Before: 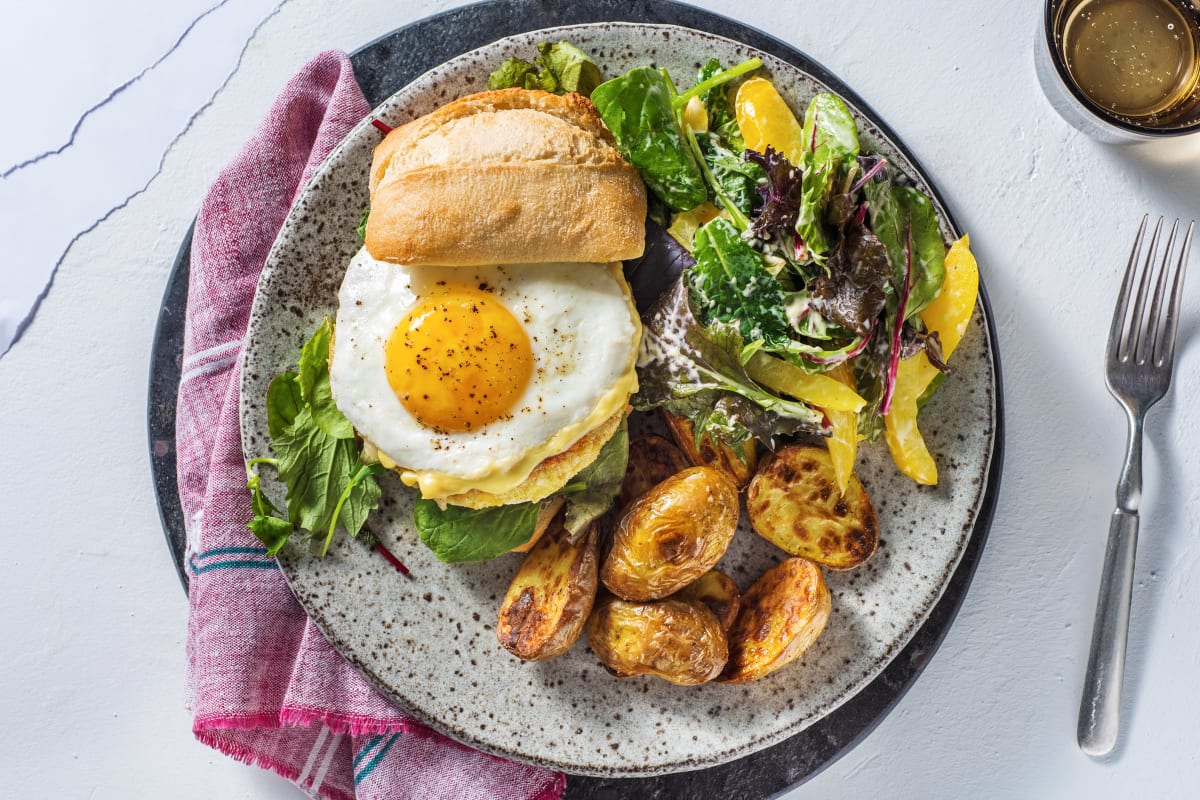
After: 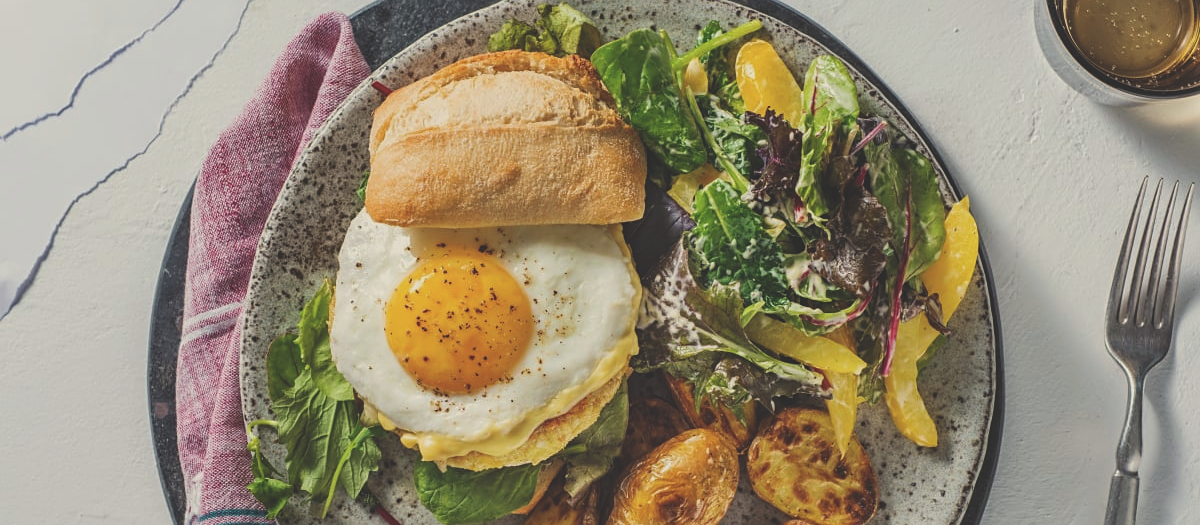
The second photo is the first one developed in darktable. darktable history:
white balance: red 1.029, blue 0.92
sharpen: amount 0.2
exposure: black level correction -0.036, exposure -0.497 EV, compensate highlight preservation false
crop and rotate: top 4.848%, bottom 29.503%
